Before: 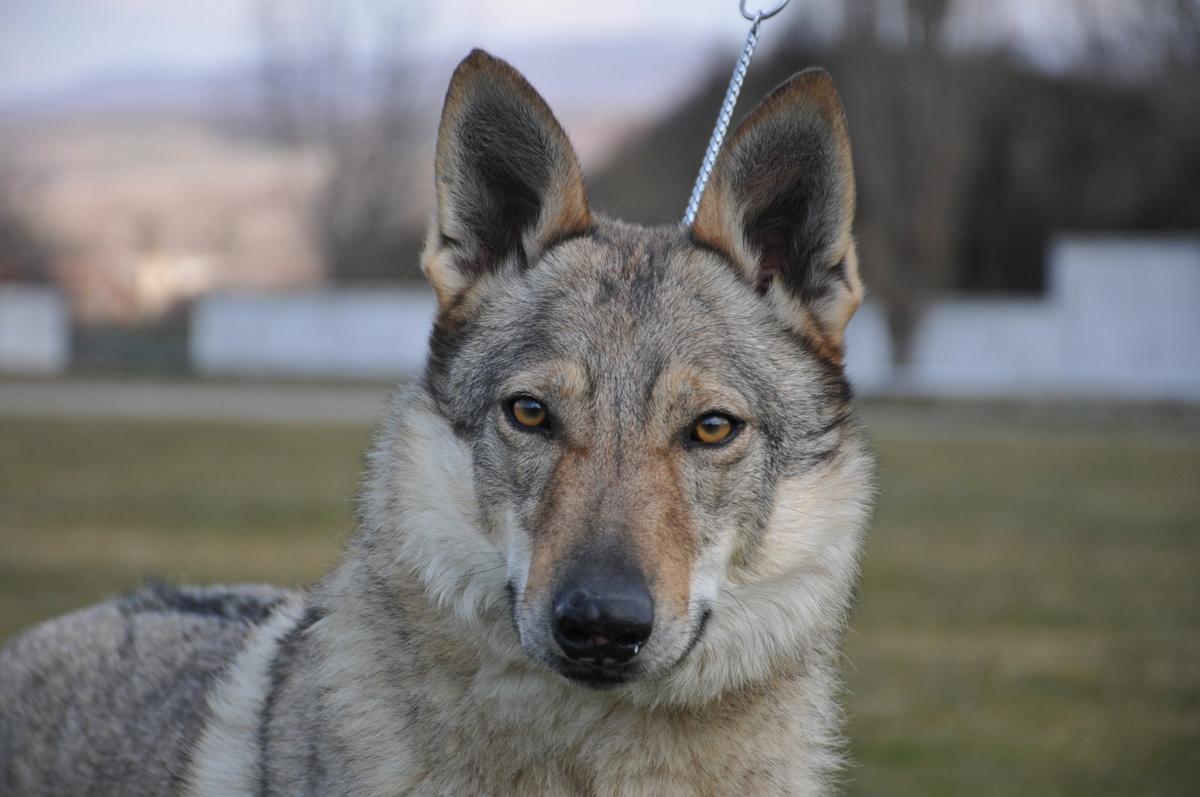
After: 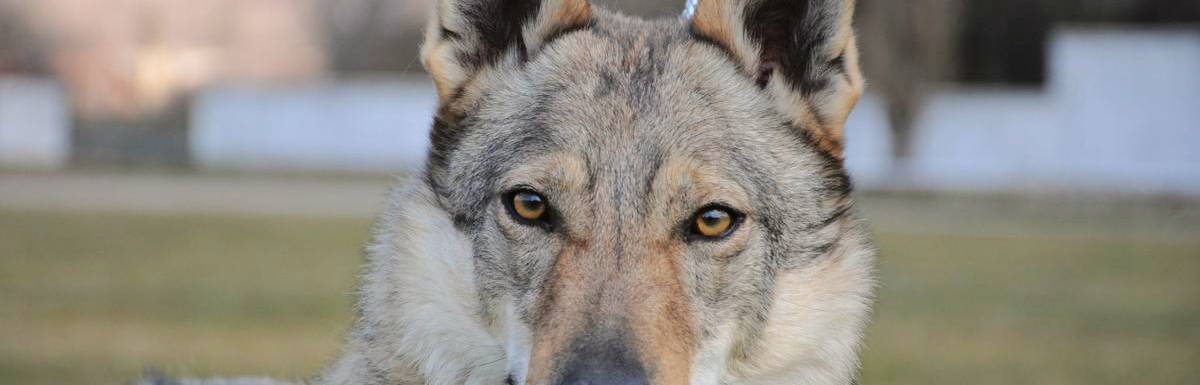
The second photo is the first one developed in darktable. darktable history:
tone curve: curves: ch0 [(0, 0.01) (0.052, 0.045) (0.136, 0.133) (0.275, 0.35) (0.43, 0.54) (0.676, 0.751) (0.89, 0.919) (1, 1)]; ch1 [(0, 0) (0.094, 0.081) (0.285, 0.299) (0.385, 0.403) (0.447, 0.429) (0.495, 0.496) (0.544, 0.552) (0.589, 0.612) (0.722, 0.728) (1, 1)]; ch2 [(0, 0) (0.257, 0.217) (0.43, 0.421) (0.498, 0.507) (0.531, 0.544) (0.56, 0.579) (0.625, 0.642) (1, 1)], color space Lab, independent channels, preserve colors none
crop and rotate: top 26.056%, bottom 25.543%
